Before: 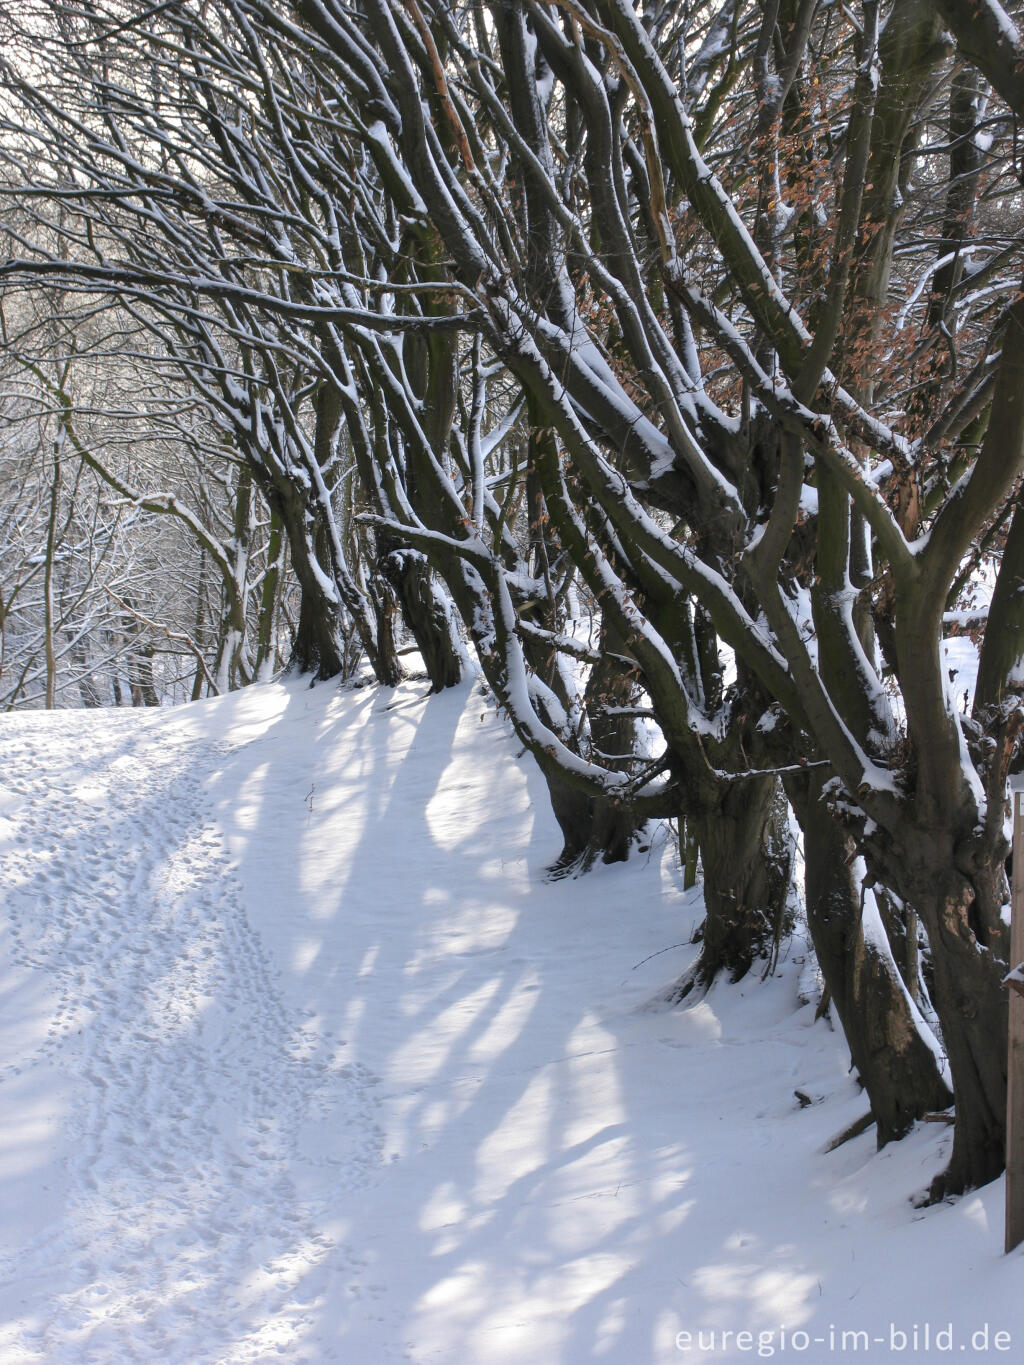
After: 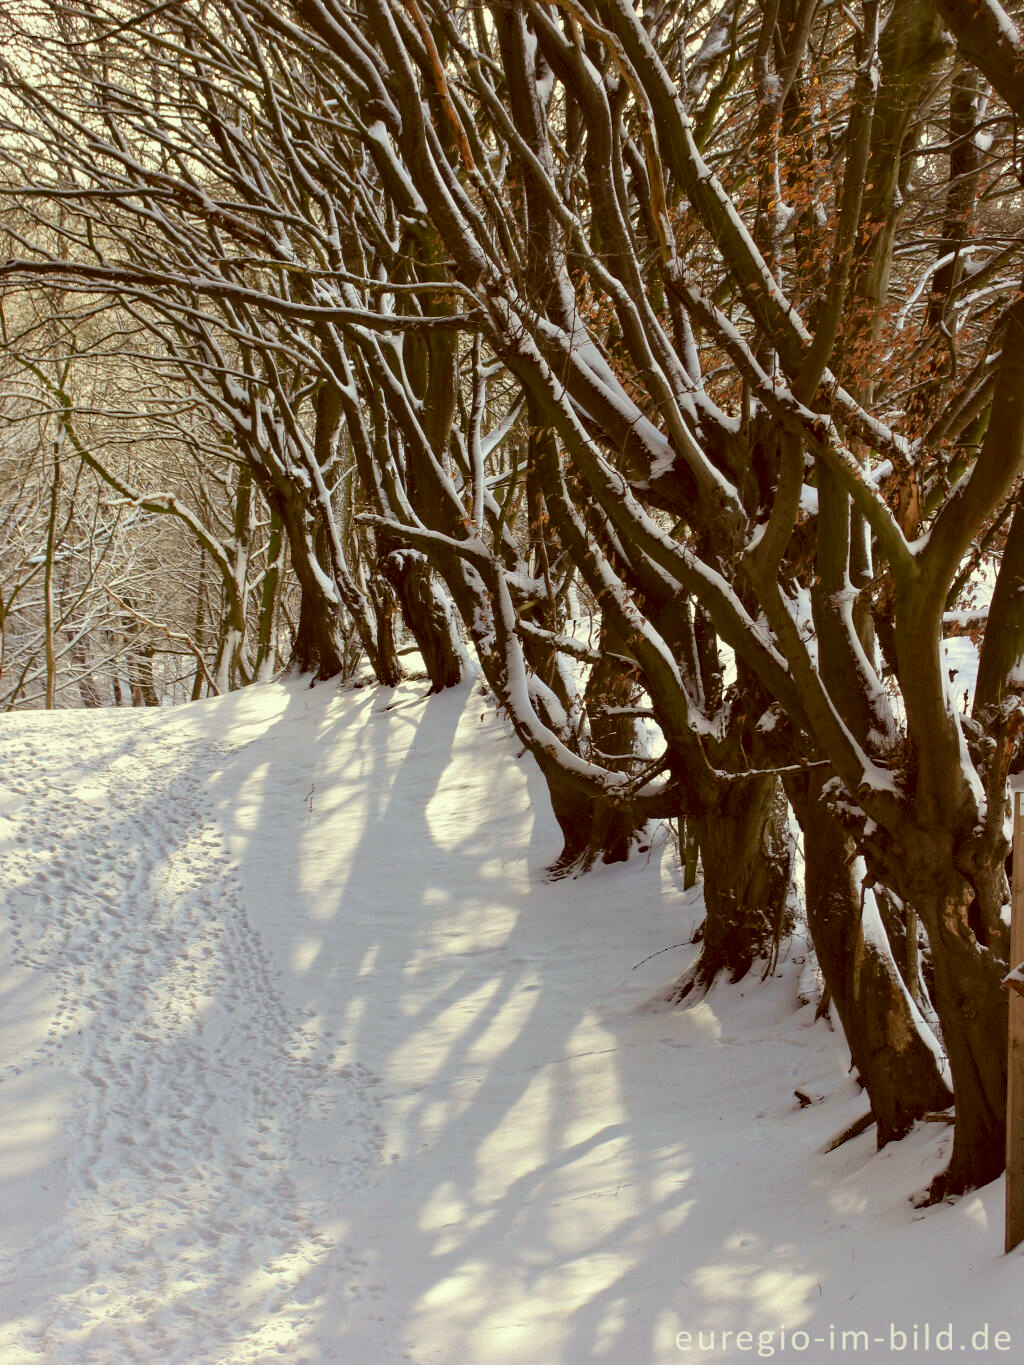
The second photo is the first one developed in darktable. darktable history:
haze removal: on, module defaults
white balance: red 0.925, blue 1.046
color correction: highlights a* 1.12, highlights b* 24.26, shadows a* 15.58, shadows b* 24.26
